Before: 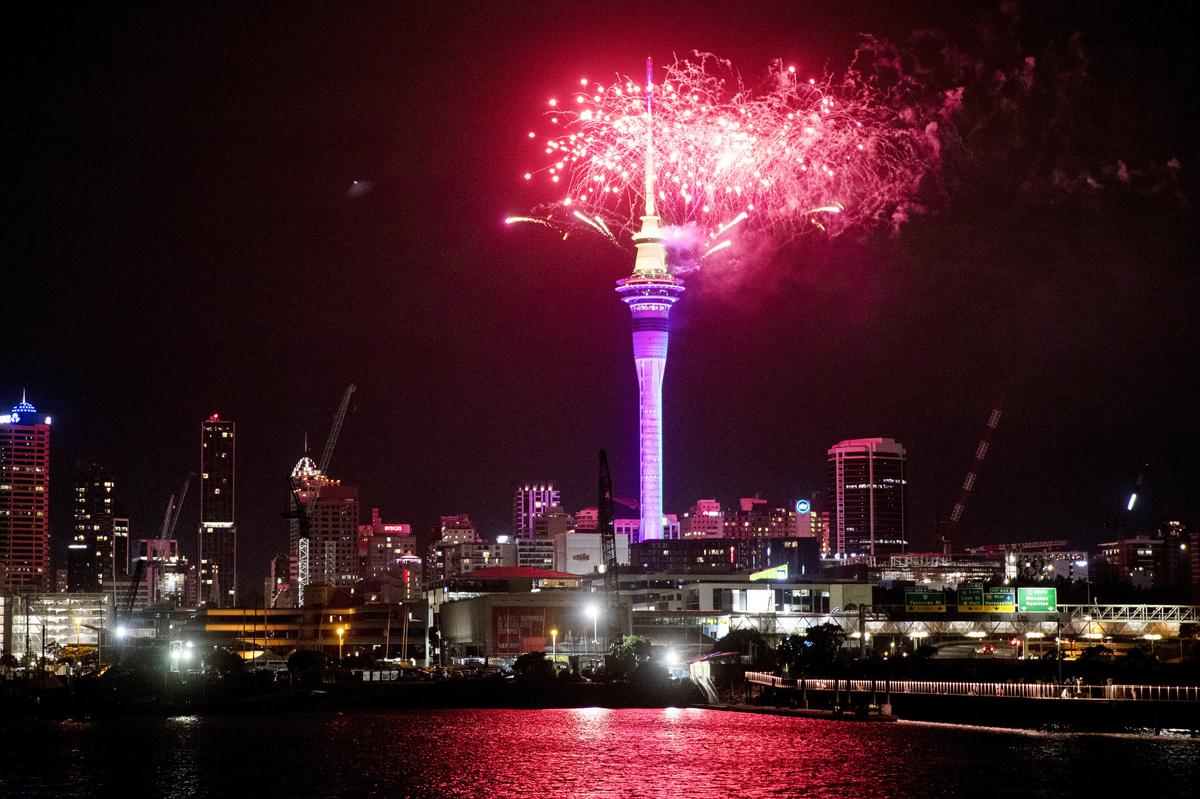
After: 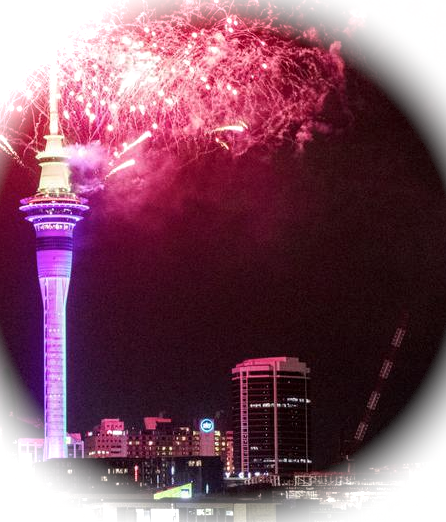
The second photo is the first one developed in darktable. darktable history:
local contrast: on, module defaults
crop and rotate: left 49.674%, top 10.148%, right 13.107%, bottom 24.475%
base curve: preserve colors none
vignetting: fall-off start 87.74%, fall-off radius 24.28%, brightness 0.993, saturation -0.491, dithering 8-bit output
